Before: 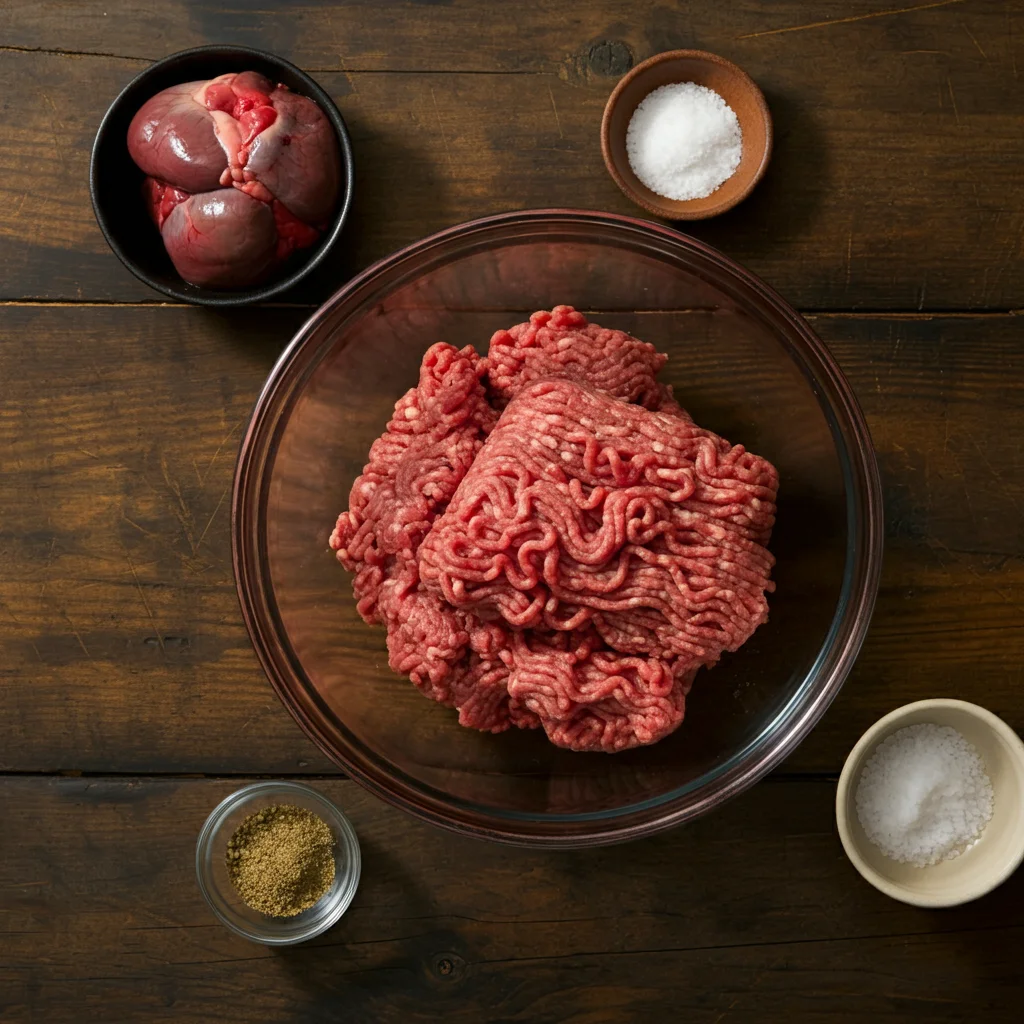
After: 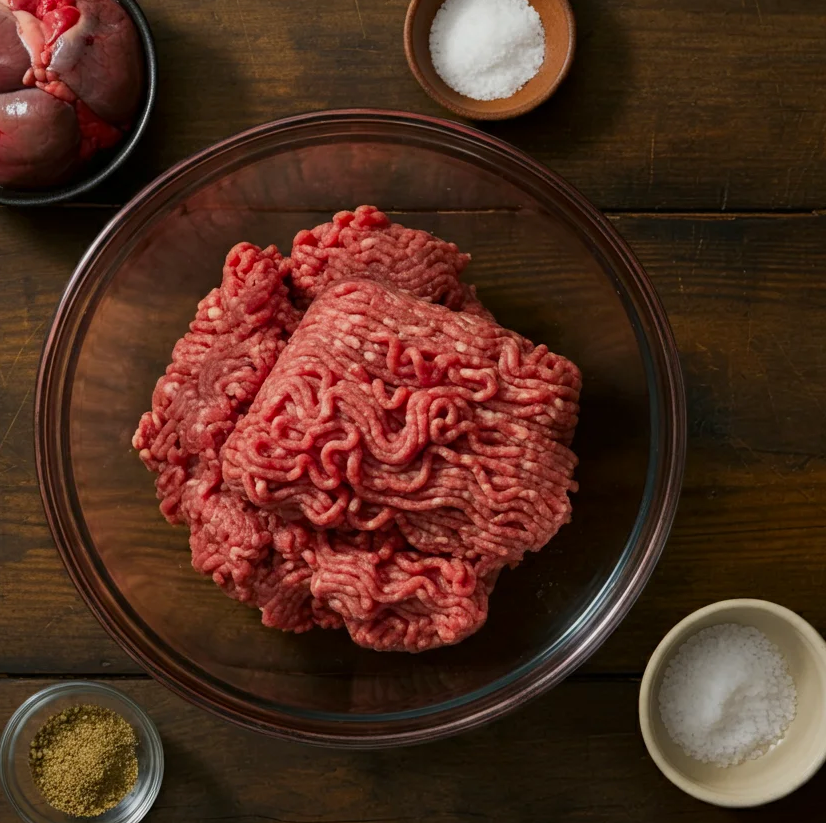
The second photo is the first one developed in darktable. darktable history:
shadows and highlights: radius 120.89, shadows 21.9, white point adjustment -9.7, highlights -13.75, soften with gaussian
crop: left 19.268%, top 9.784%, right 0%, bottom 9.759%
